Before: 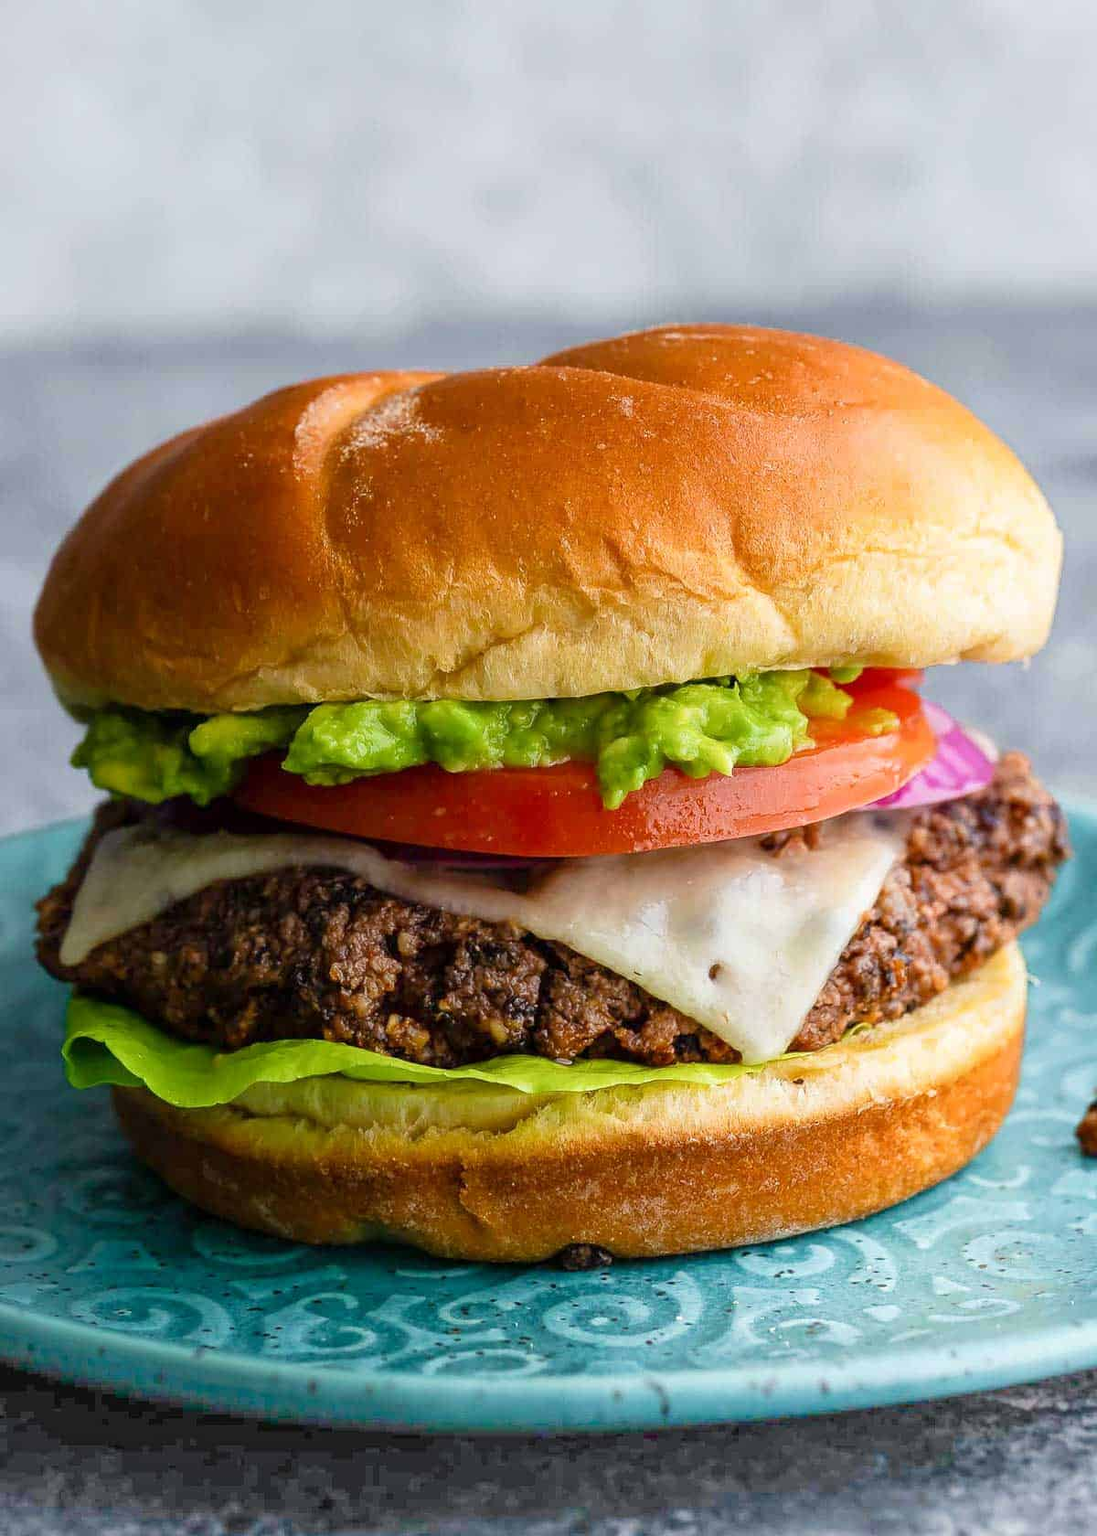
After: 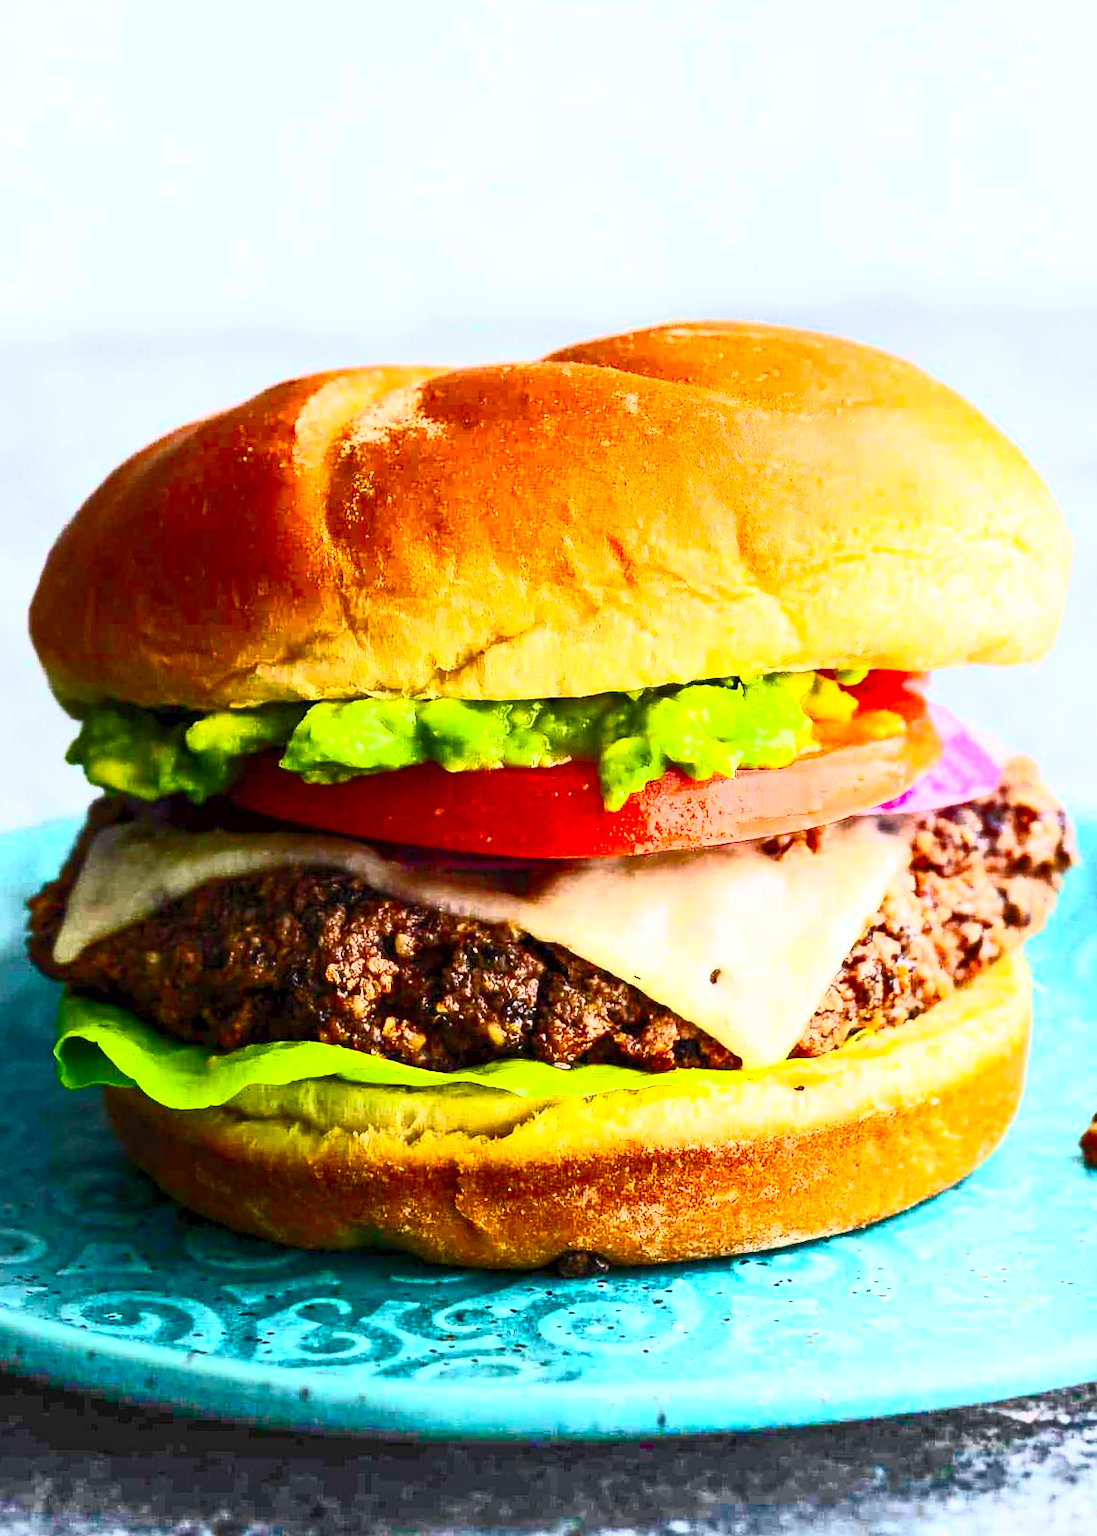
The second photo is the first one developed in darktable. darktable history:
crop and rotate: angle -0.5°
contrast brightness saturation: contrast 0.83, brightness 0.59, saturation 0.59
exposure: black level correction 0.002, exposure 0.15 EV, compensate highlight preservation false
